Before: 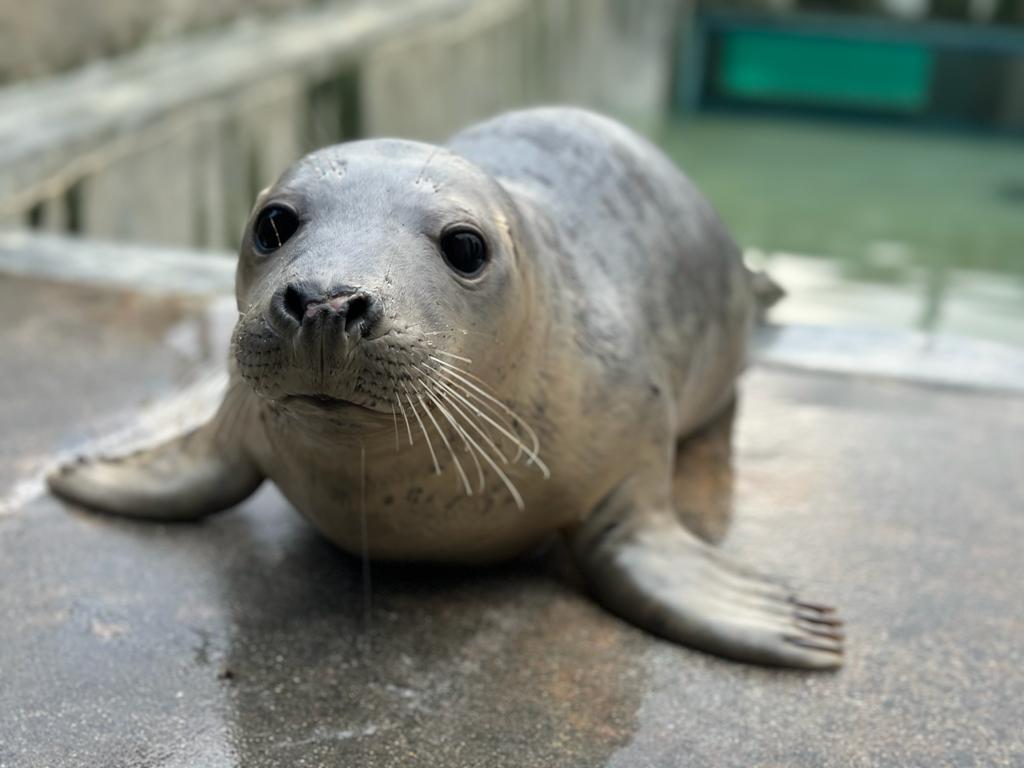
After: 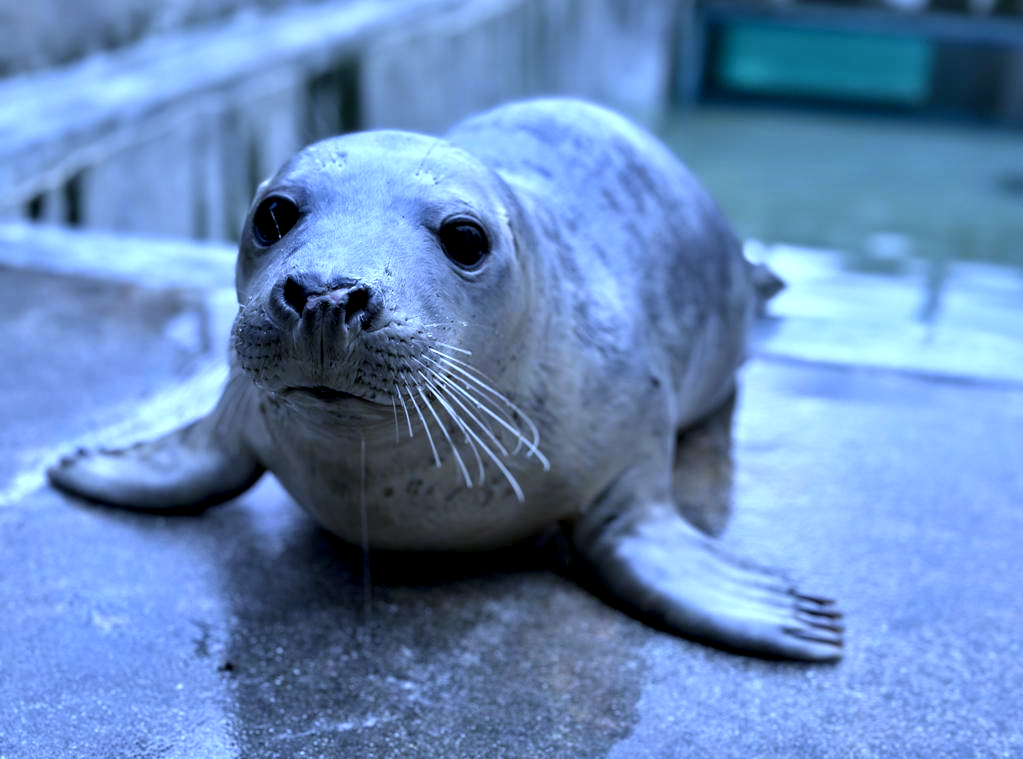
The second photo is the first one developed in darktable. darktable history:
crop: top 1.049%, right 0.001%
white balance: red 0.766, blue 1.537
contrast equalizer: y [[0.545, 0.572, 0.59, 0.59, 0.571, 0.545], [0.5 ×6], [0.5 ×6], [0 ×6], [0 ×6]]
